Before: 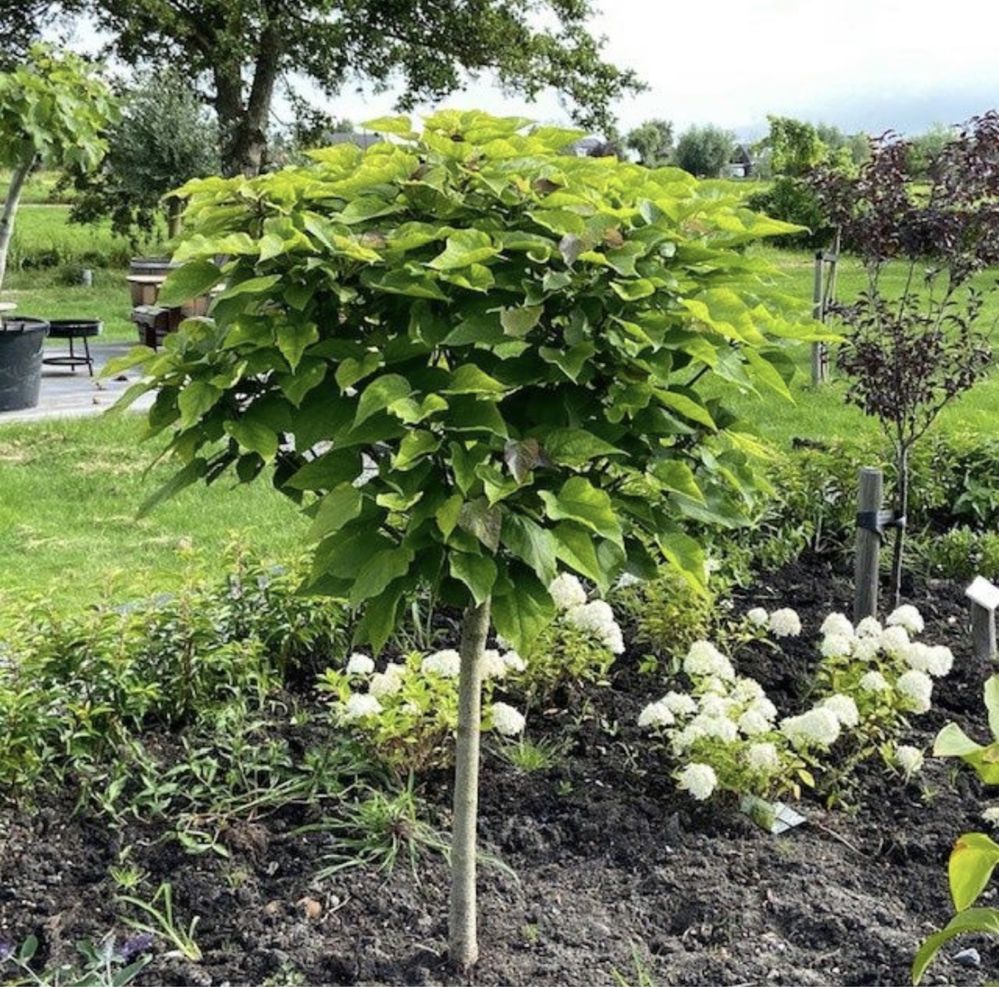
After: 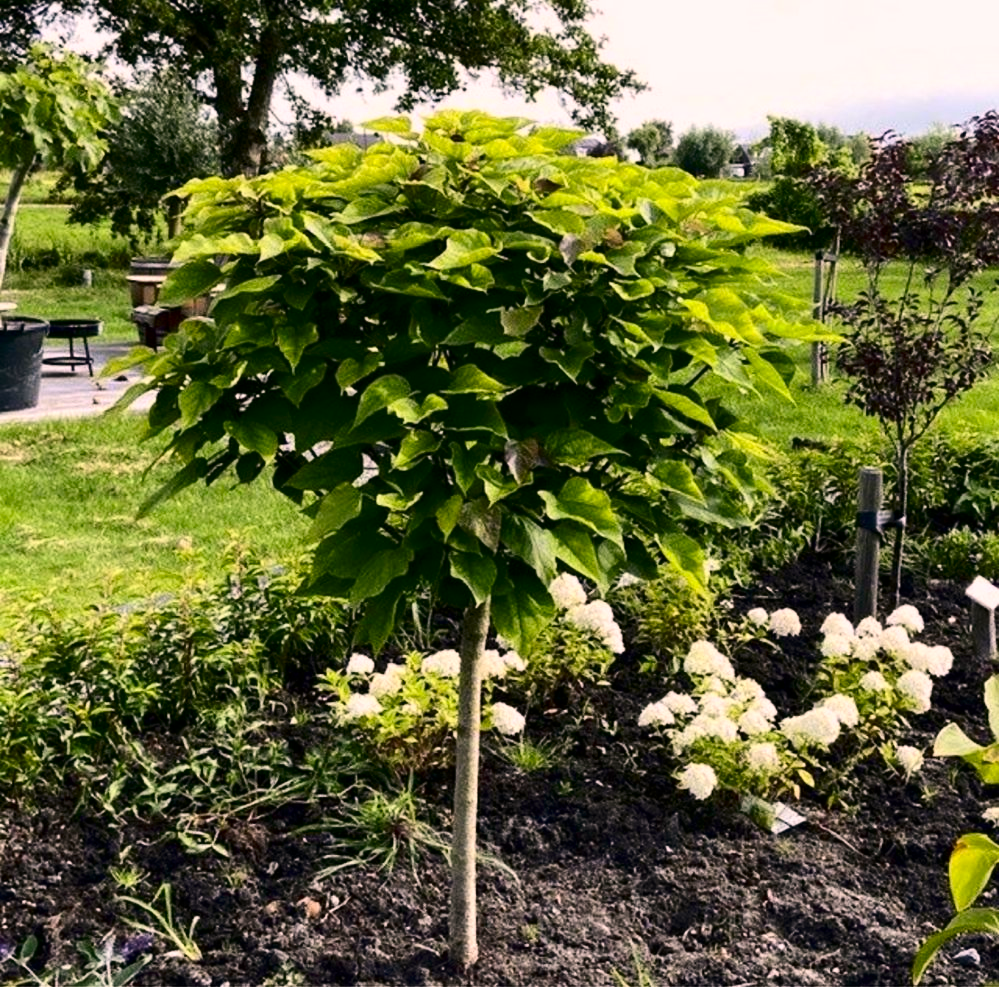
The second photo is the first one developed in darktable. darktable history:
contrast brightness saturation: contrast 0.22, brightness -0.19, saturation 0.24
color correction: highlights a* 12.23, highlights b* 5.41
